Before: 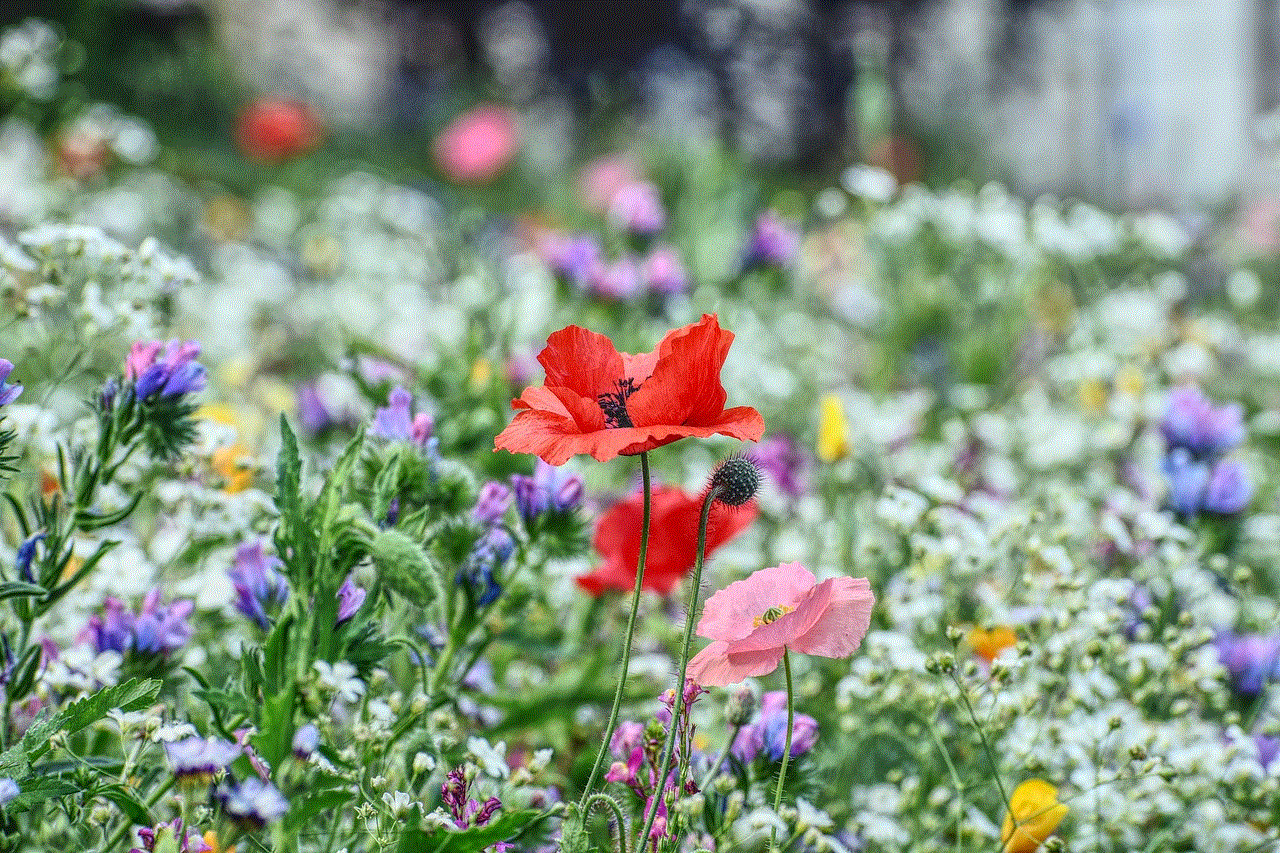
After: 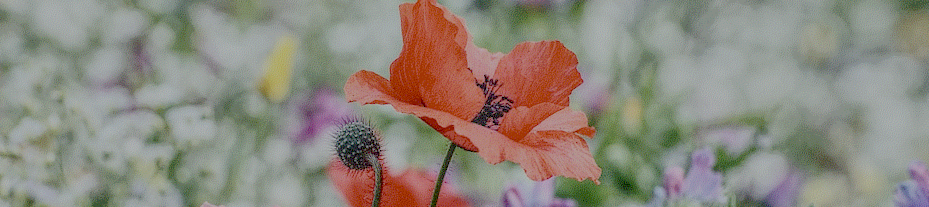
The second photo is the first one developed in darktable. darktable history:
crop and rotate: angle 16.12°, top 30.835%, bottom 35.653%
filmic rgb: white relative exposure 8 EV, threshold 3 EV, structure ↔ texture 100%, target black luminance 0%, hardness 2.44, latitude 76.53%, contrast 0.562, shadows ↔ highlights balance 0%, preserve chrominance no, color science v4 (2020), iterations of high-quality reconstruction 10, type of noise poissonian, enable highlight reconstruction true
local contrast: detail 130%
